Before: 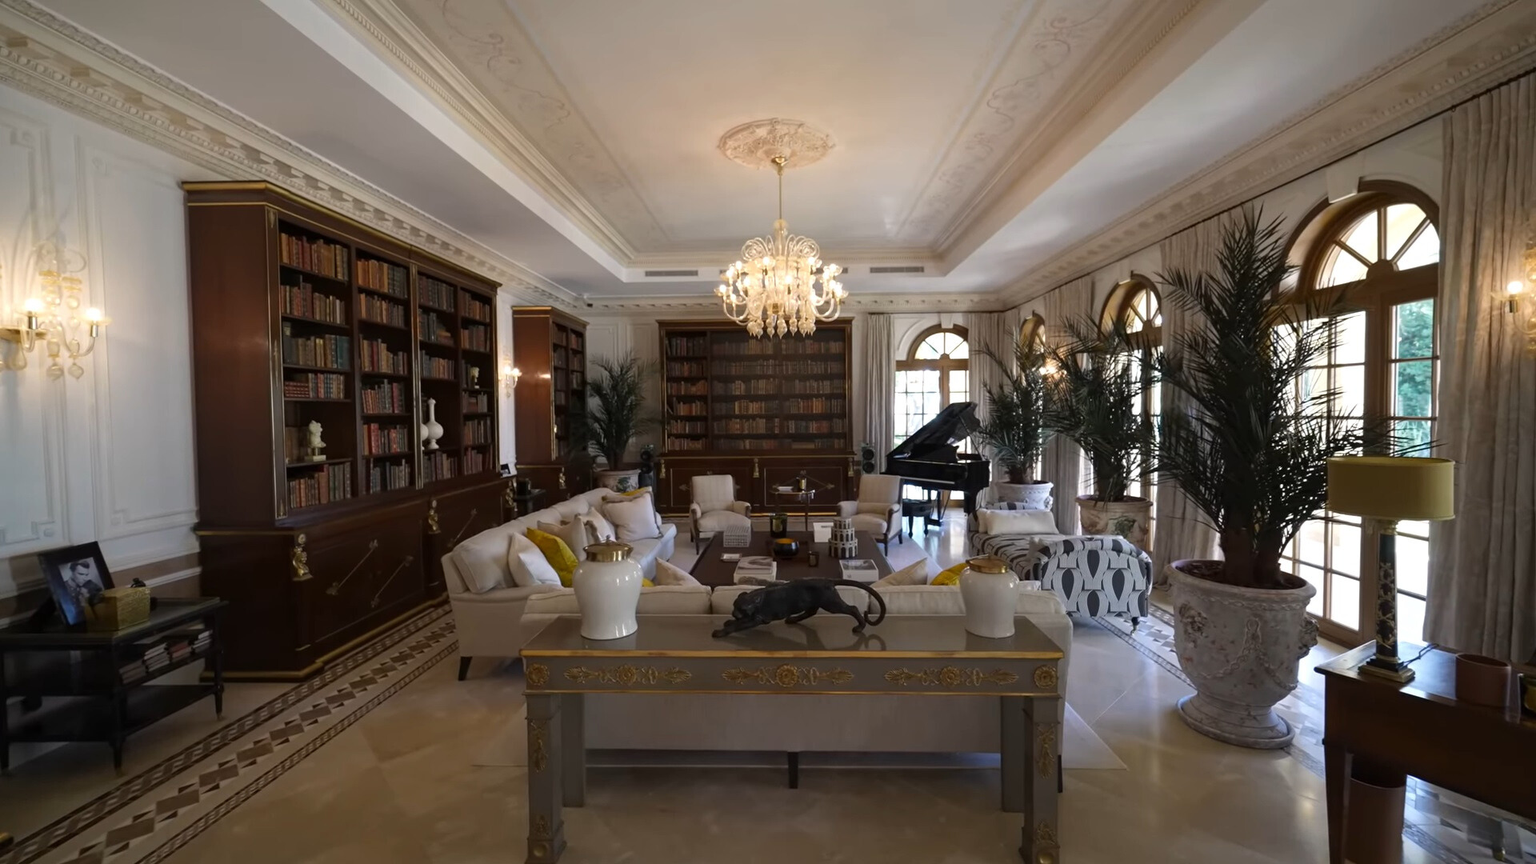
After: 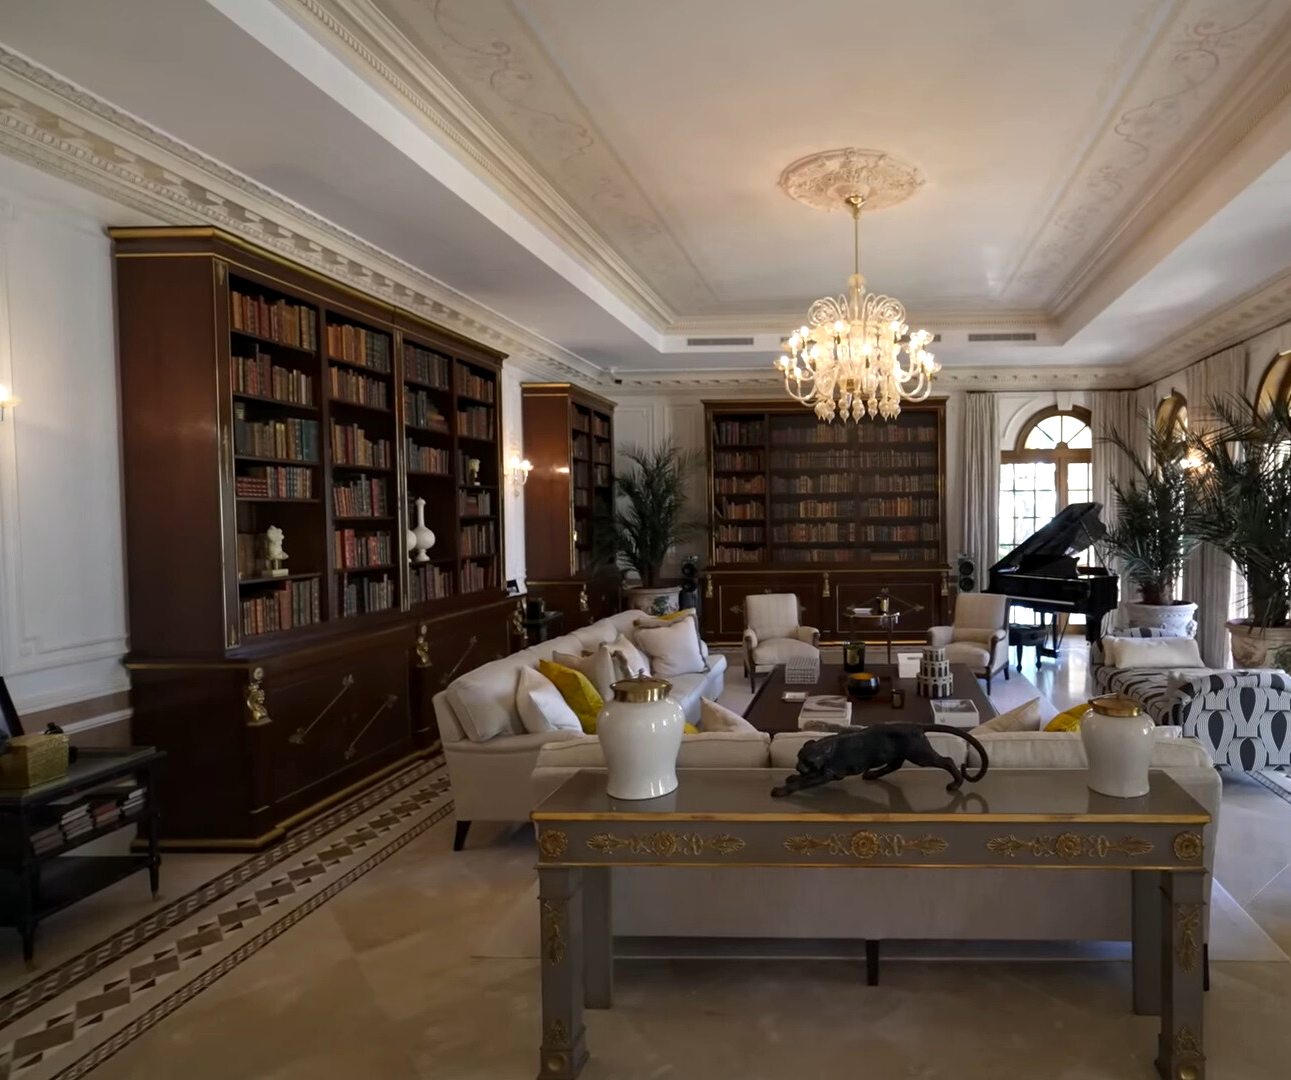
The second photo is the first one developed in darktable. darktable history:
crop and rotate: left 6.249%, right 26.462%
contrast equalizer: y [[0.524 ×6], [0.512 ×6], [0.379 ×6], [0 ×6], [0 ×6]]
